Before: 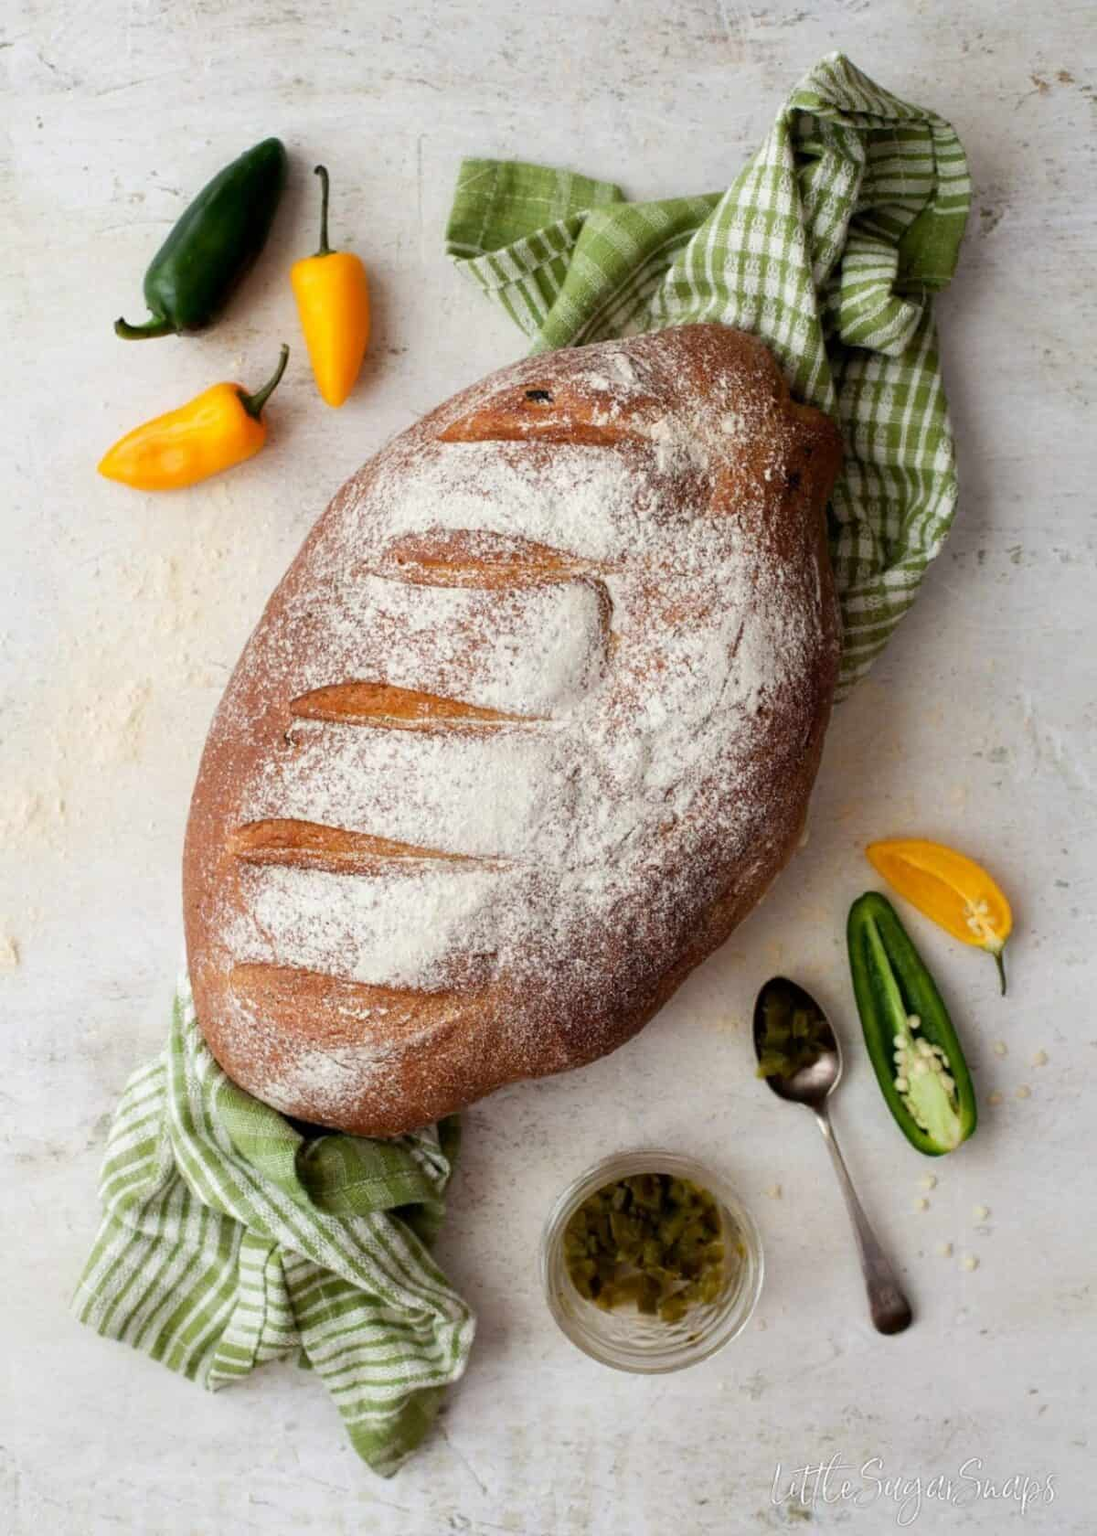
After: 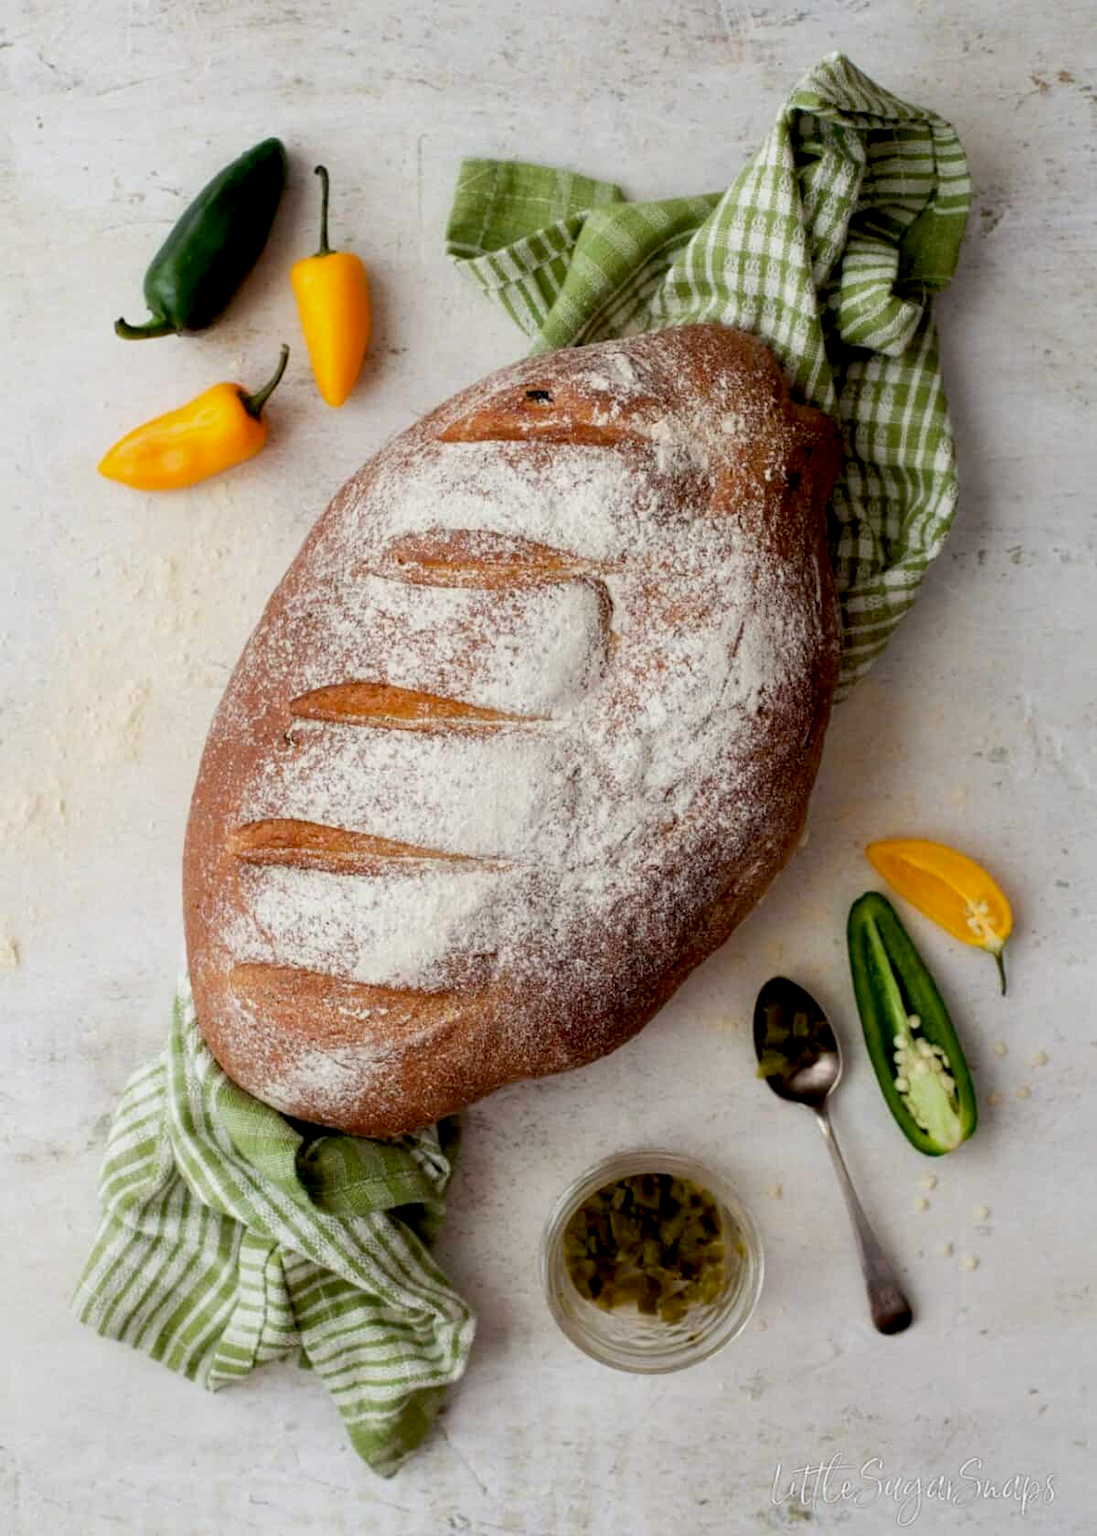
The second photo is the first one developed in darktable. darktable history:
exposure: black level correction 0.009, exposure -0.166 EV, compensate highlight preservation false
